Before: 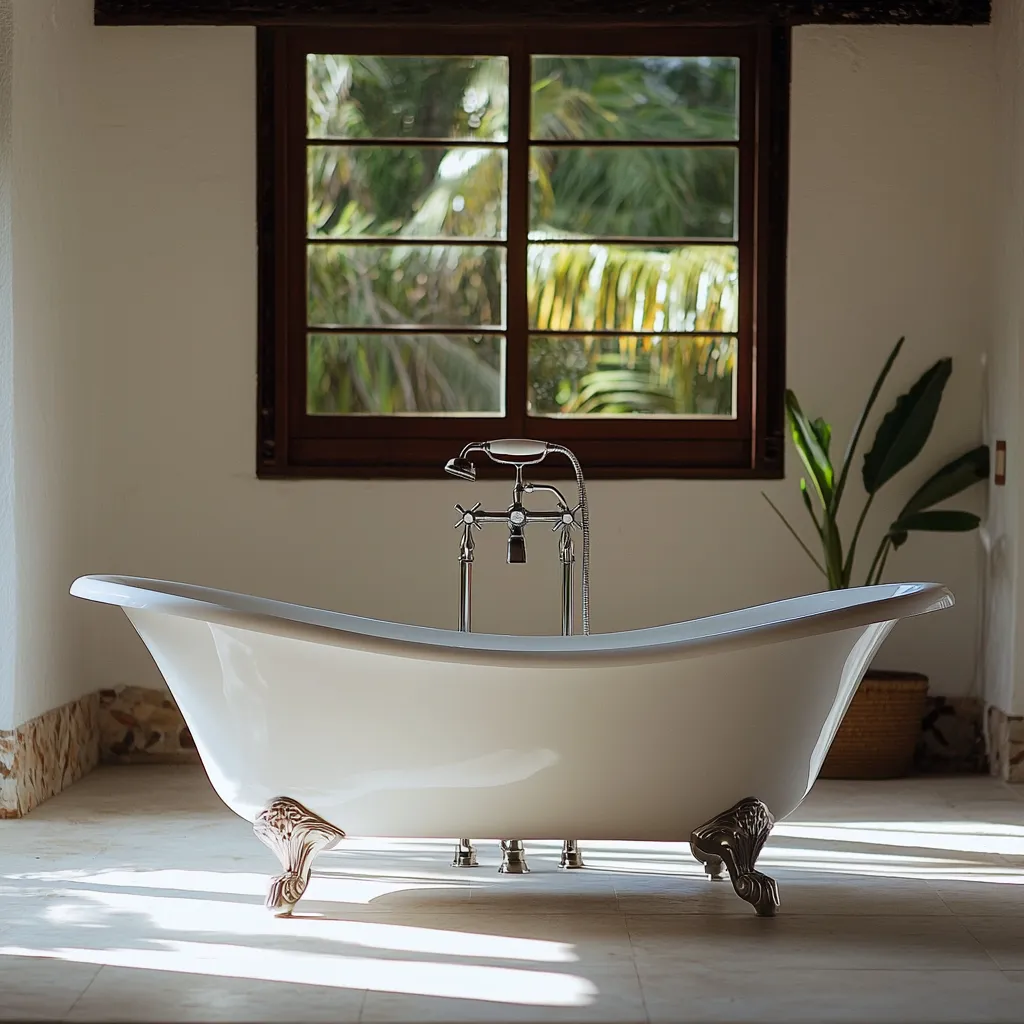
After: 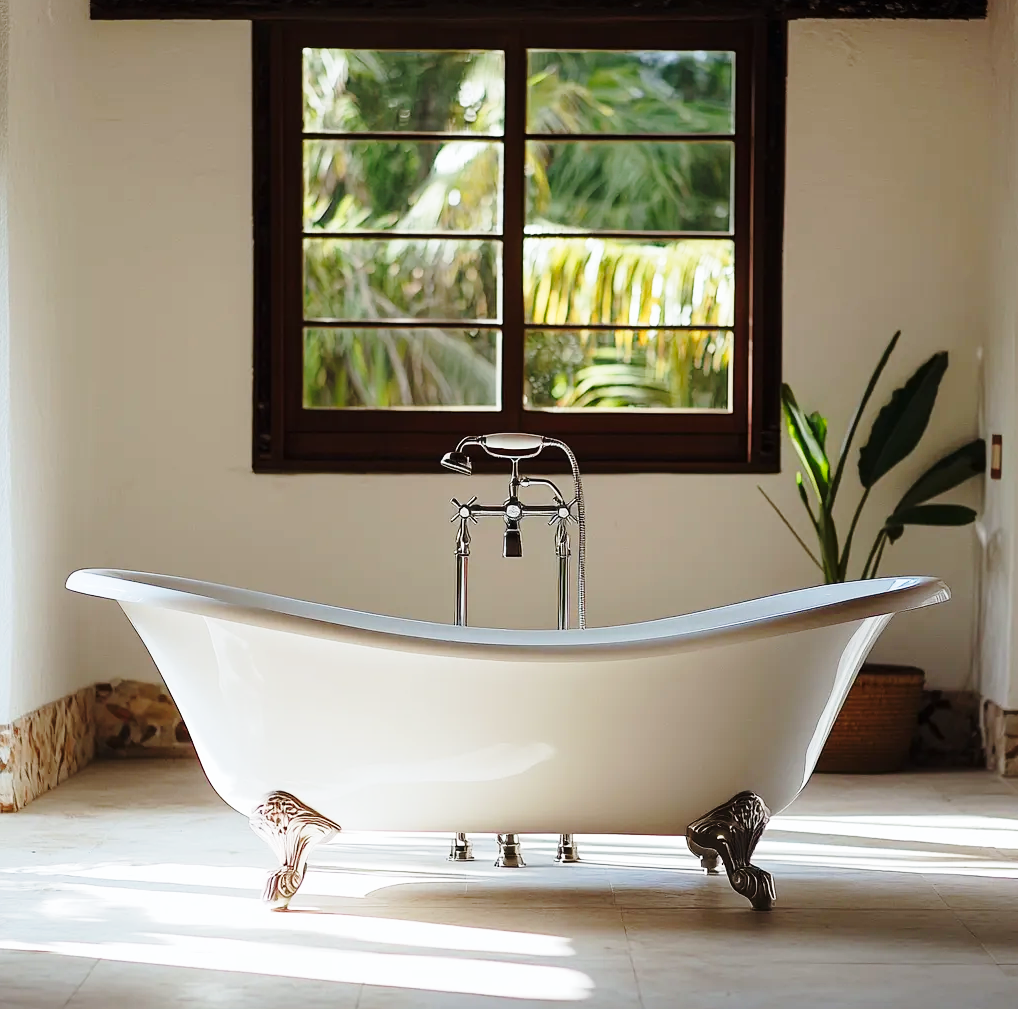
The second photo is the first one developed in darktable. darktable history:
base curve: curves: ch0 [(0, 0) (0.028, 0.03) (0.121, 0.232) (0.46, 0.748) (0.859, 0.968) (1, 1)], preserve colors none
crop: left 0.426%, top 0.635%, right 0.143%, bottom 0.779%
